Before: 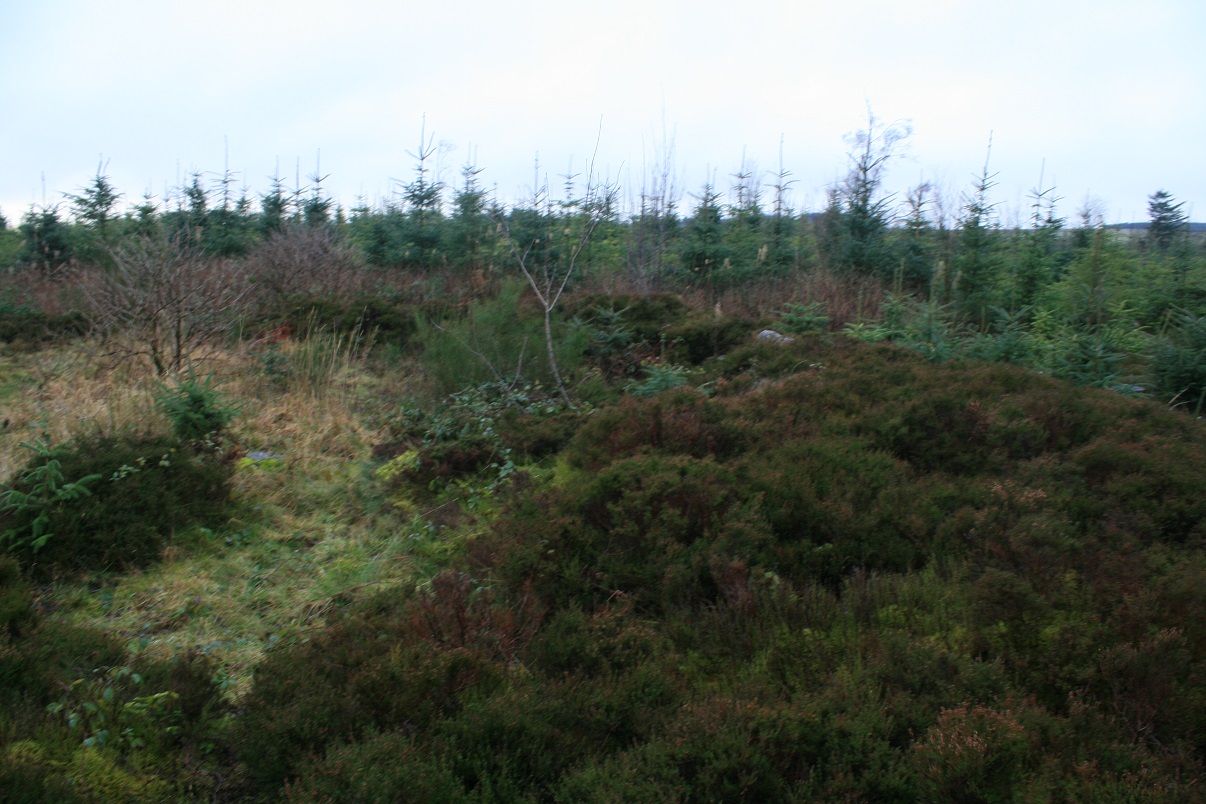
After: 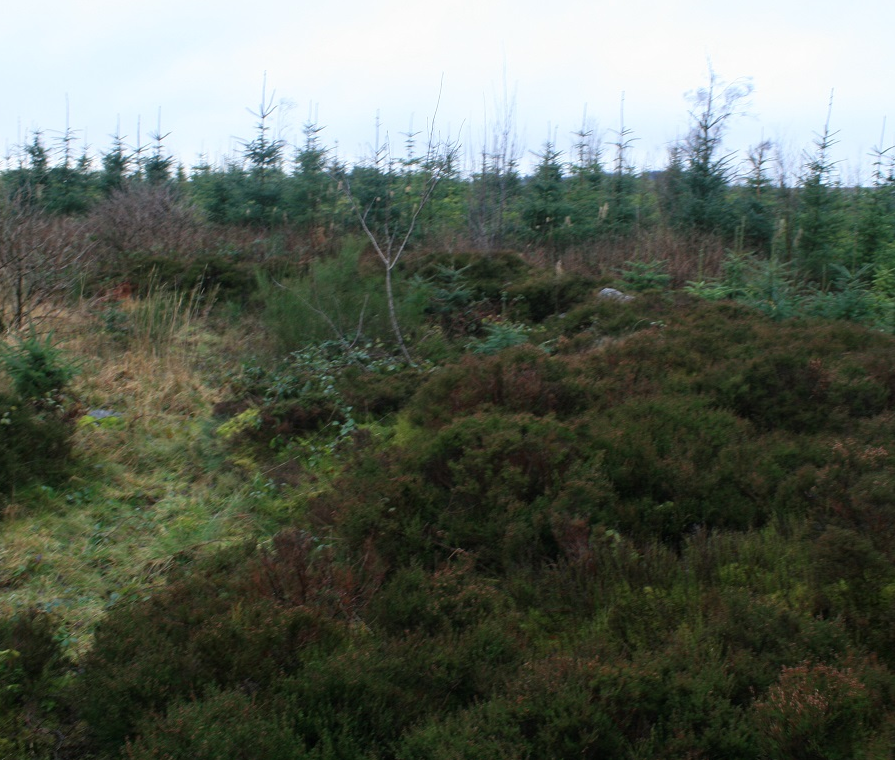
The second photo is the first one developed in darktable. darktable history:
crop and rotate: left 13.189%, top 5.386%, right 12.585%
